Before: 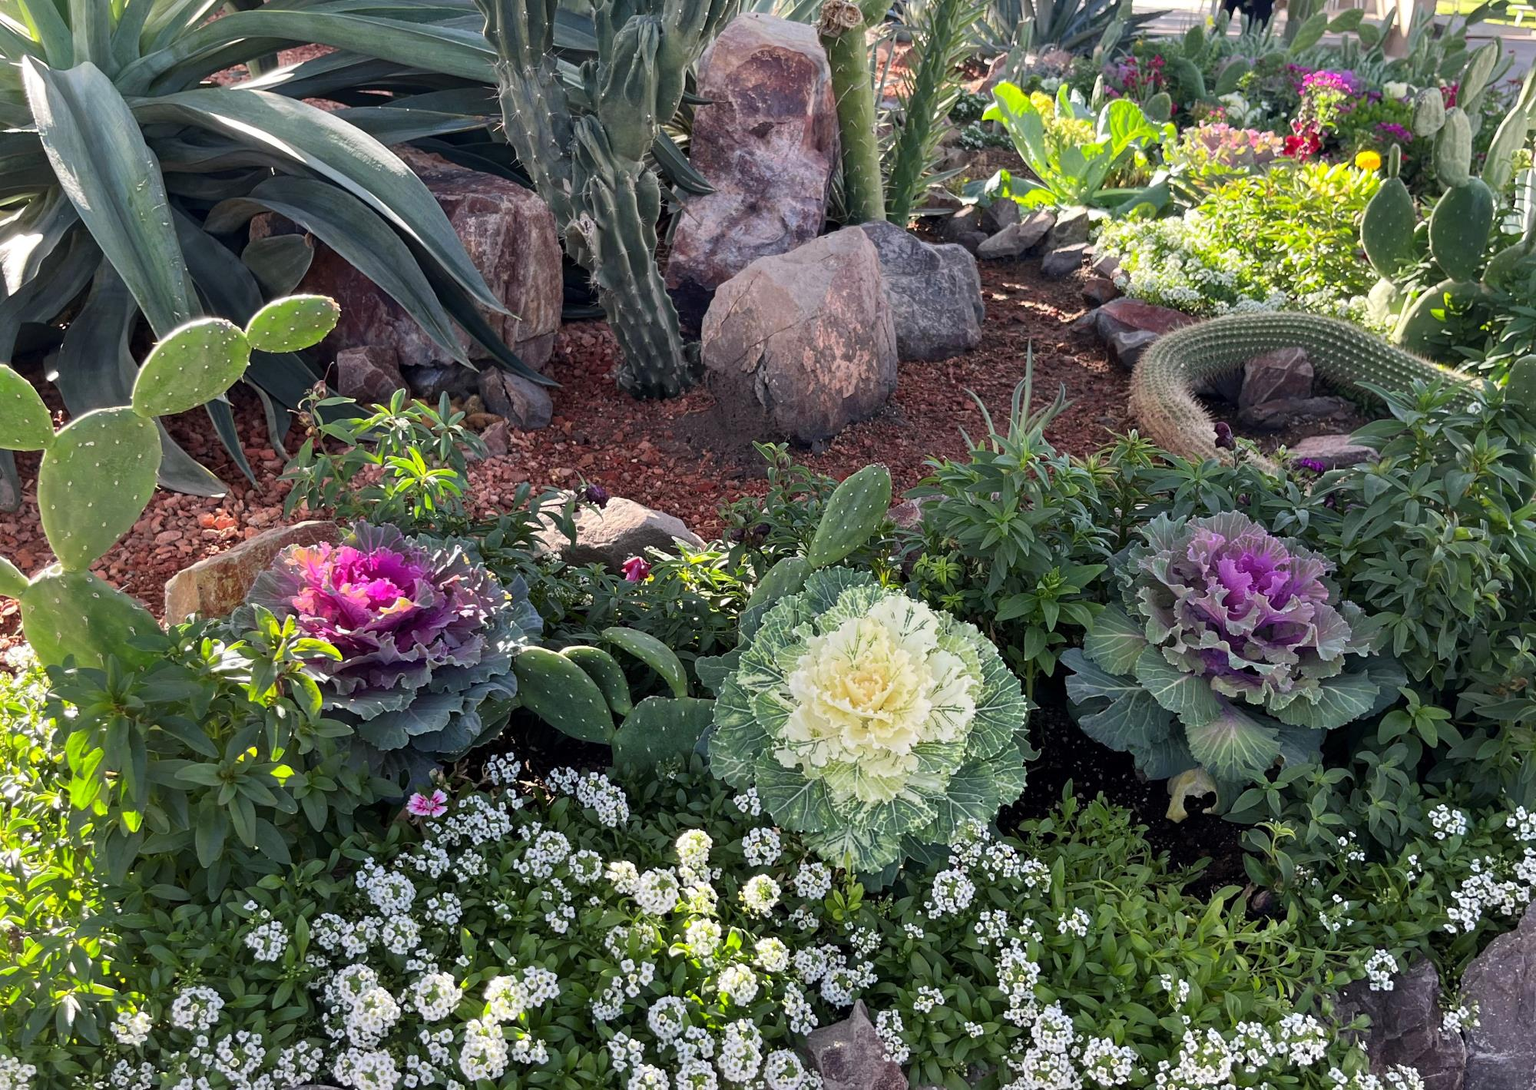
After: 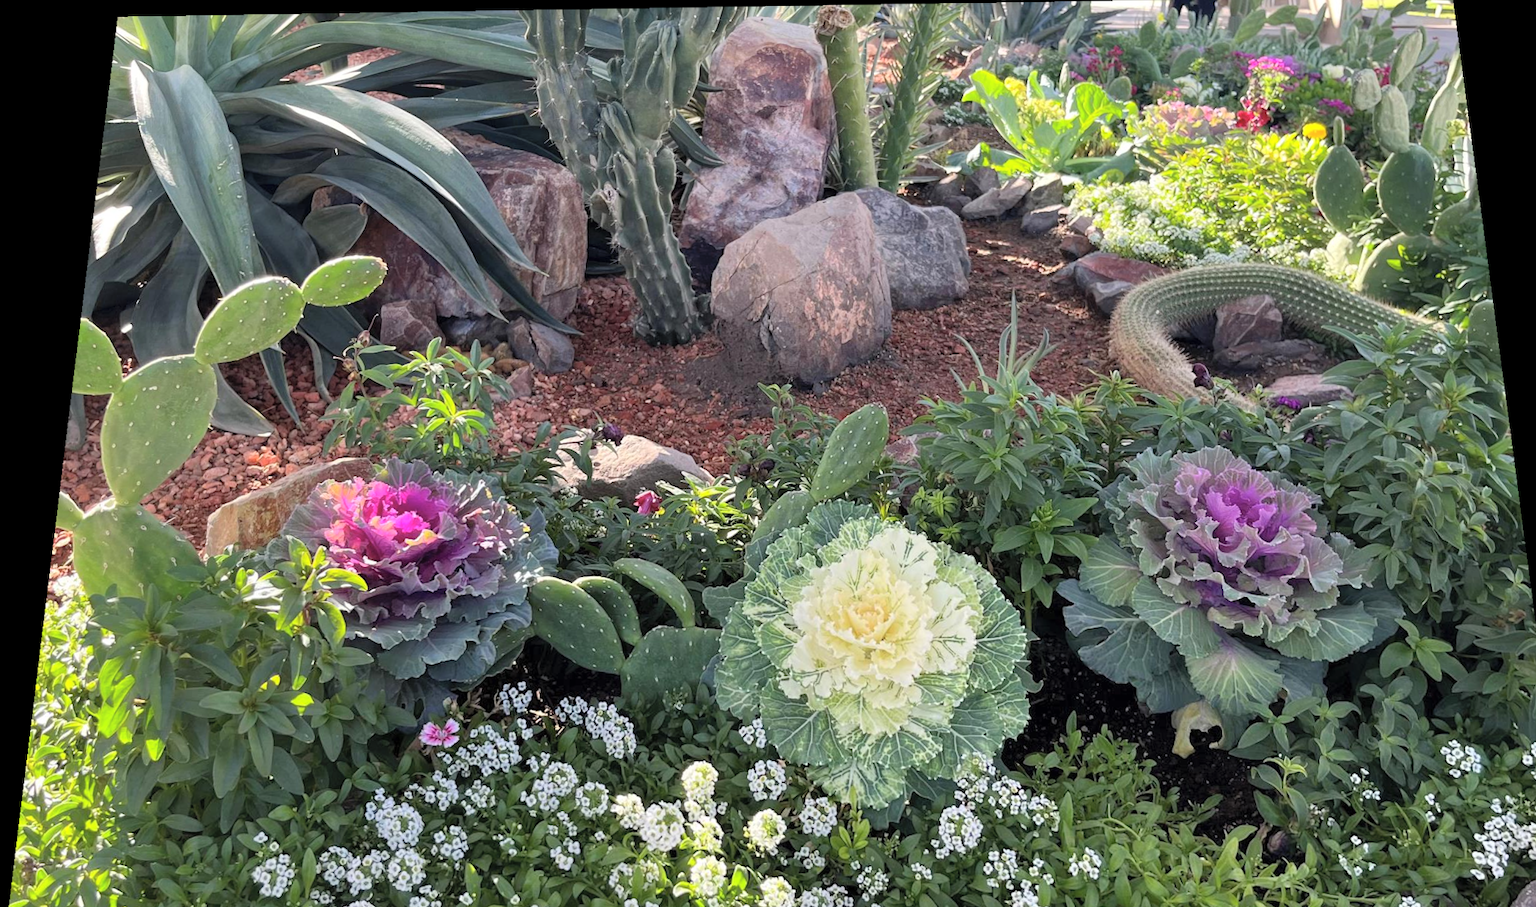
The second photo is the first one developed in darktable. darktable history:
rotate and perspective: rotation 0.128°, lens shift (vertical) -0.181, lens shift (horizontal) -0.044, shear 0.001, automatic cropping off
contrast brightness saturation: brightness 0.15
crop and rotate: angle 0.2°, left 0.275%, right 3.127%, bottom 14.18%
